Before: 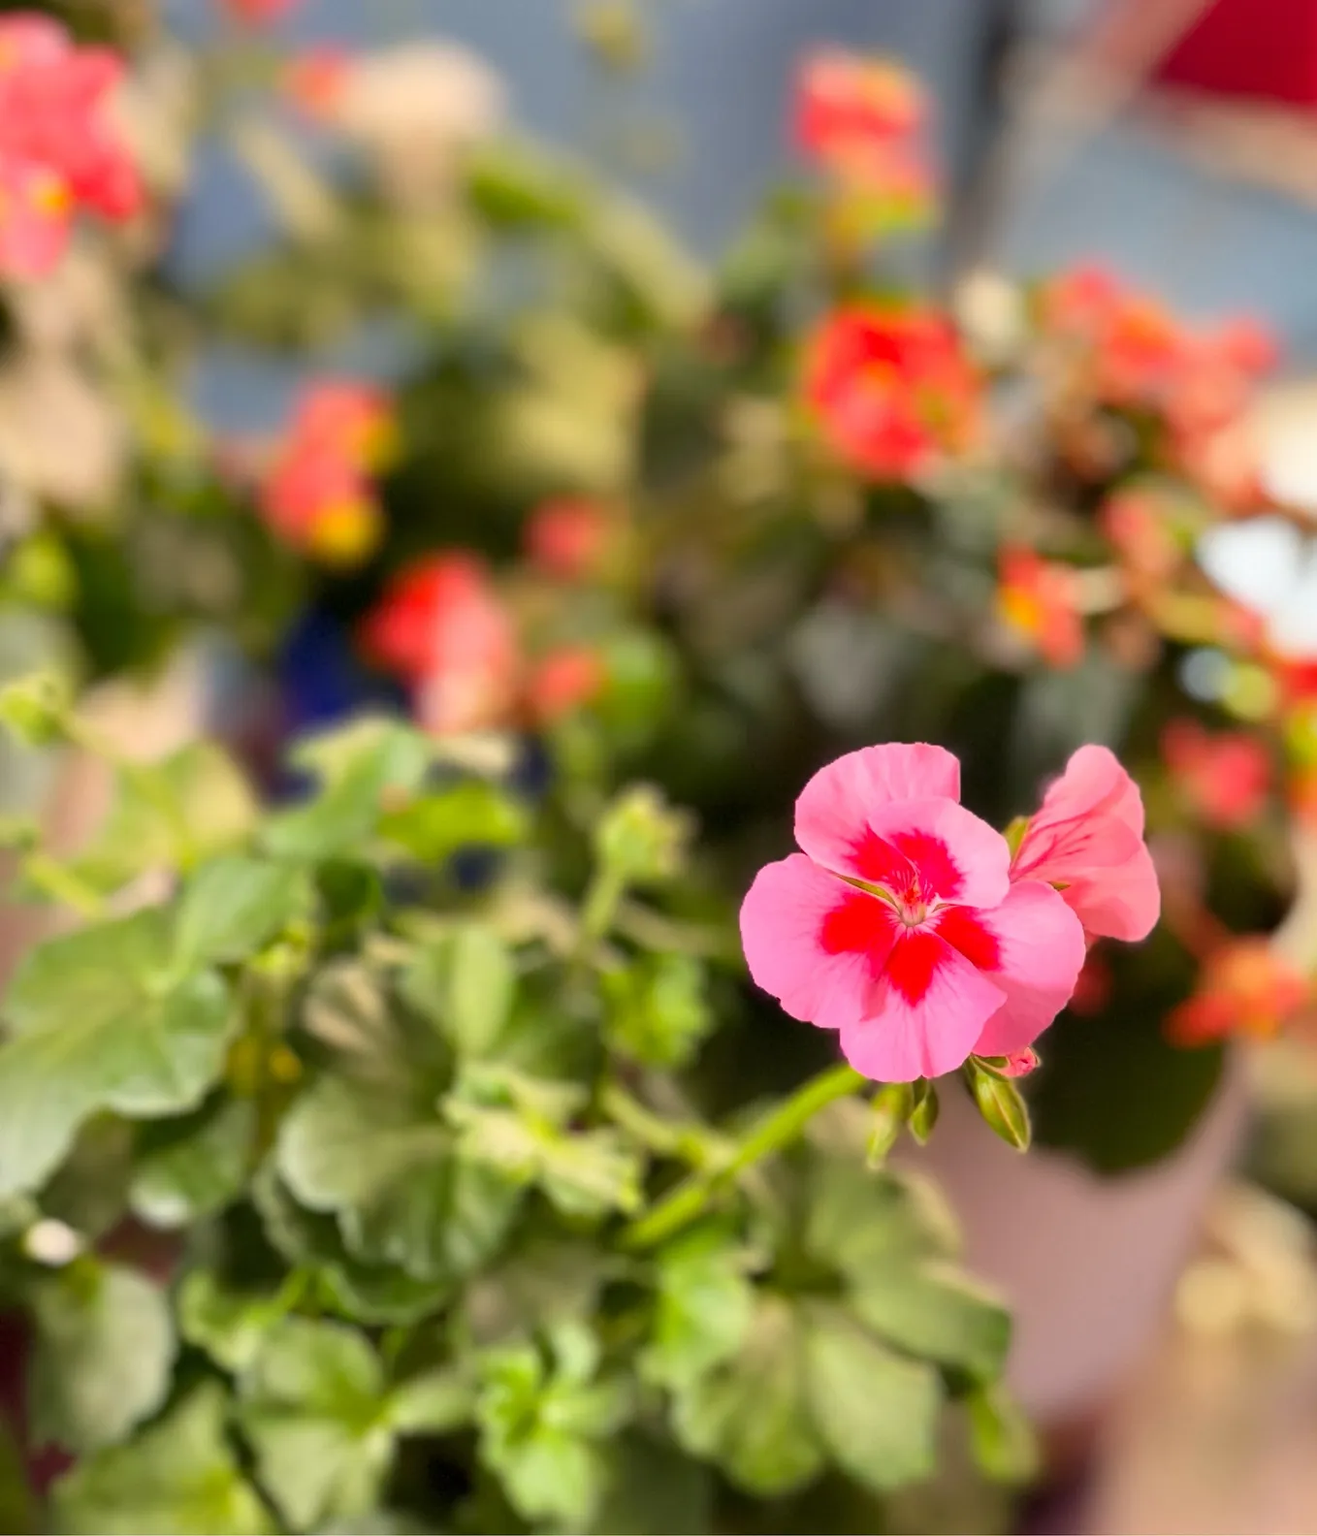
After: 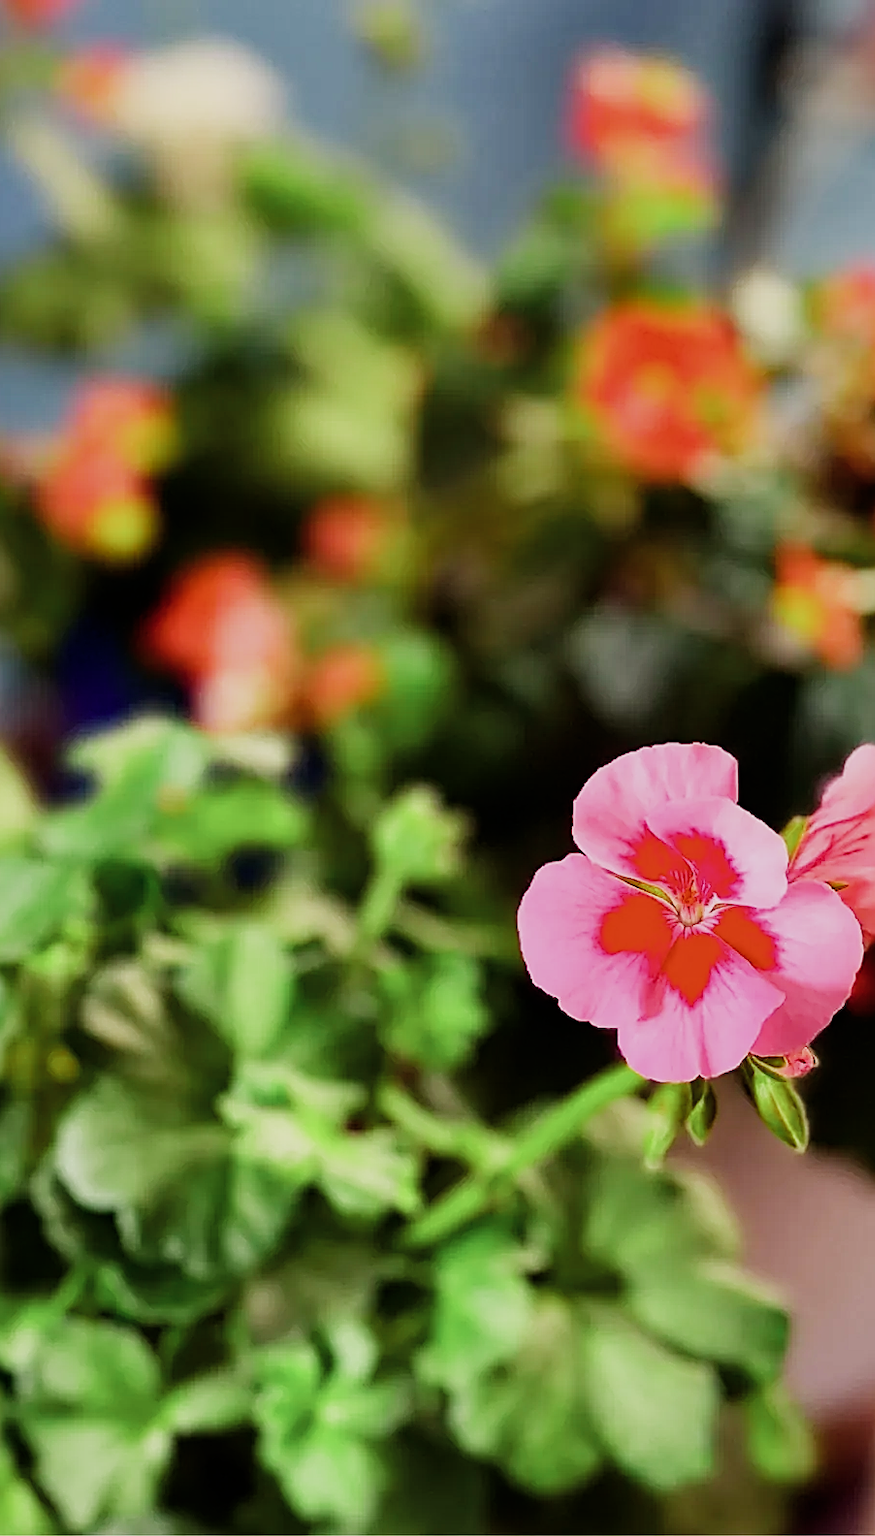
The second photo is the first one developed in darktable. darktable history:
crop: left 16.899%, right 16.556%
sigmoid: contrast 1.7, skew -0.2, preserve hue 0%, red attenuation 0.1, red rotation 0.035, green attenuation 0.1, green rotation -0.017, blue attenuation 0.15, blue rotation -0.052, base primaries Rec2020
color zones: curves: ch2 [(0, 0.5) (0.143, 0.517) (0.286, 0.571) (0.429, 0.522) (0.571, 0.5) (0.714, 0.5) (0.857, 0.5) (1, 0.5)]
haze removal: strength 0.29, distance 0.25, compatibility mode true, adaptive false
contrast brightness saturation: contrast 0.06, brightness -0.01, saturation -0.23
color balance rgb: perceptual saturation grading › global saturation 10%, global vibrance 10%
sharpen: radius 1.685, amount 1.294
